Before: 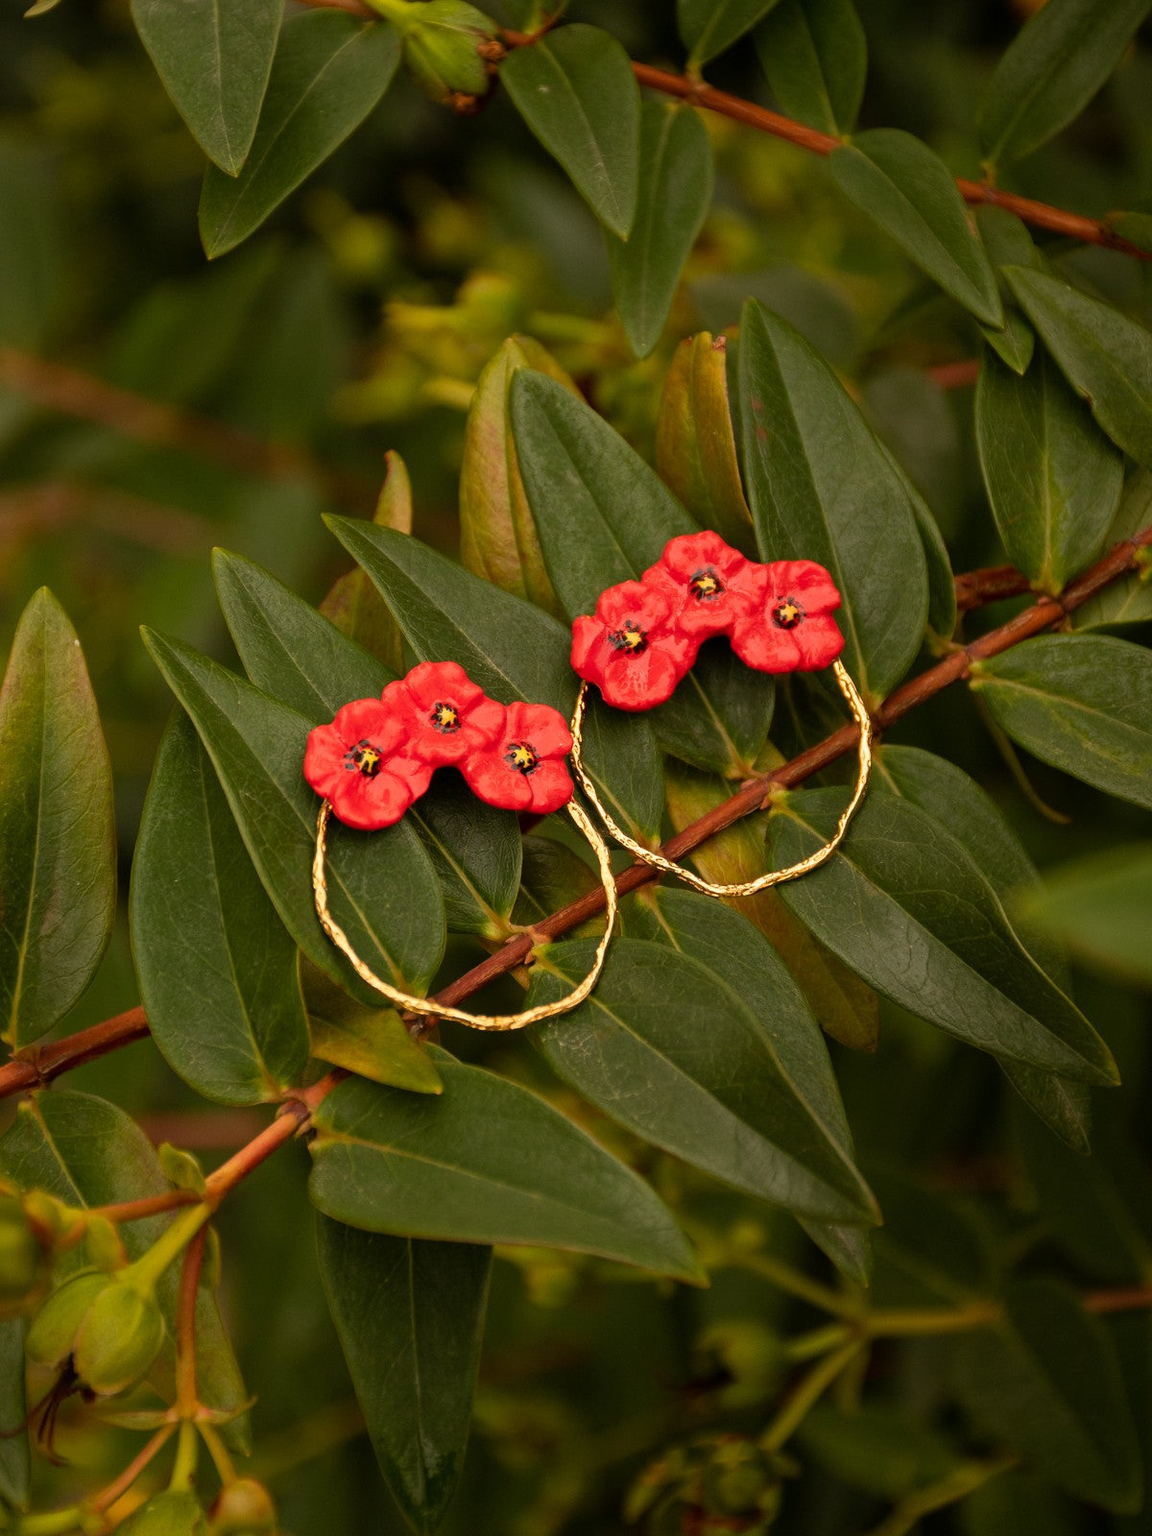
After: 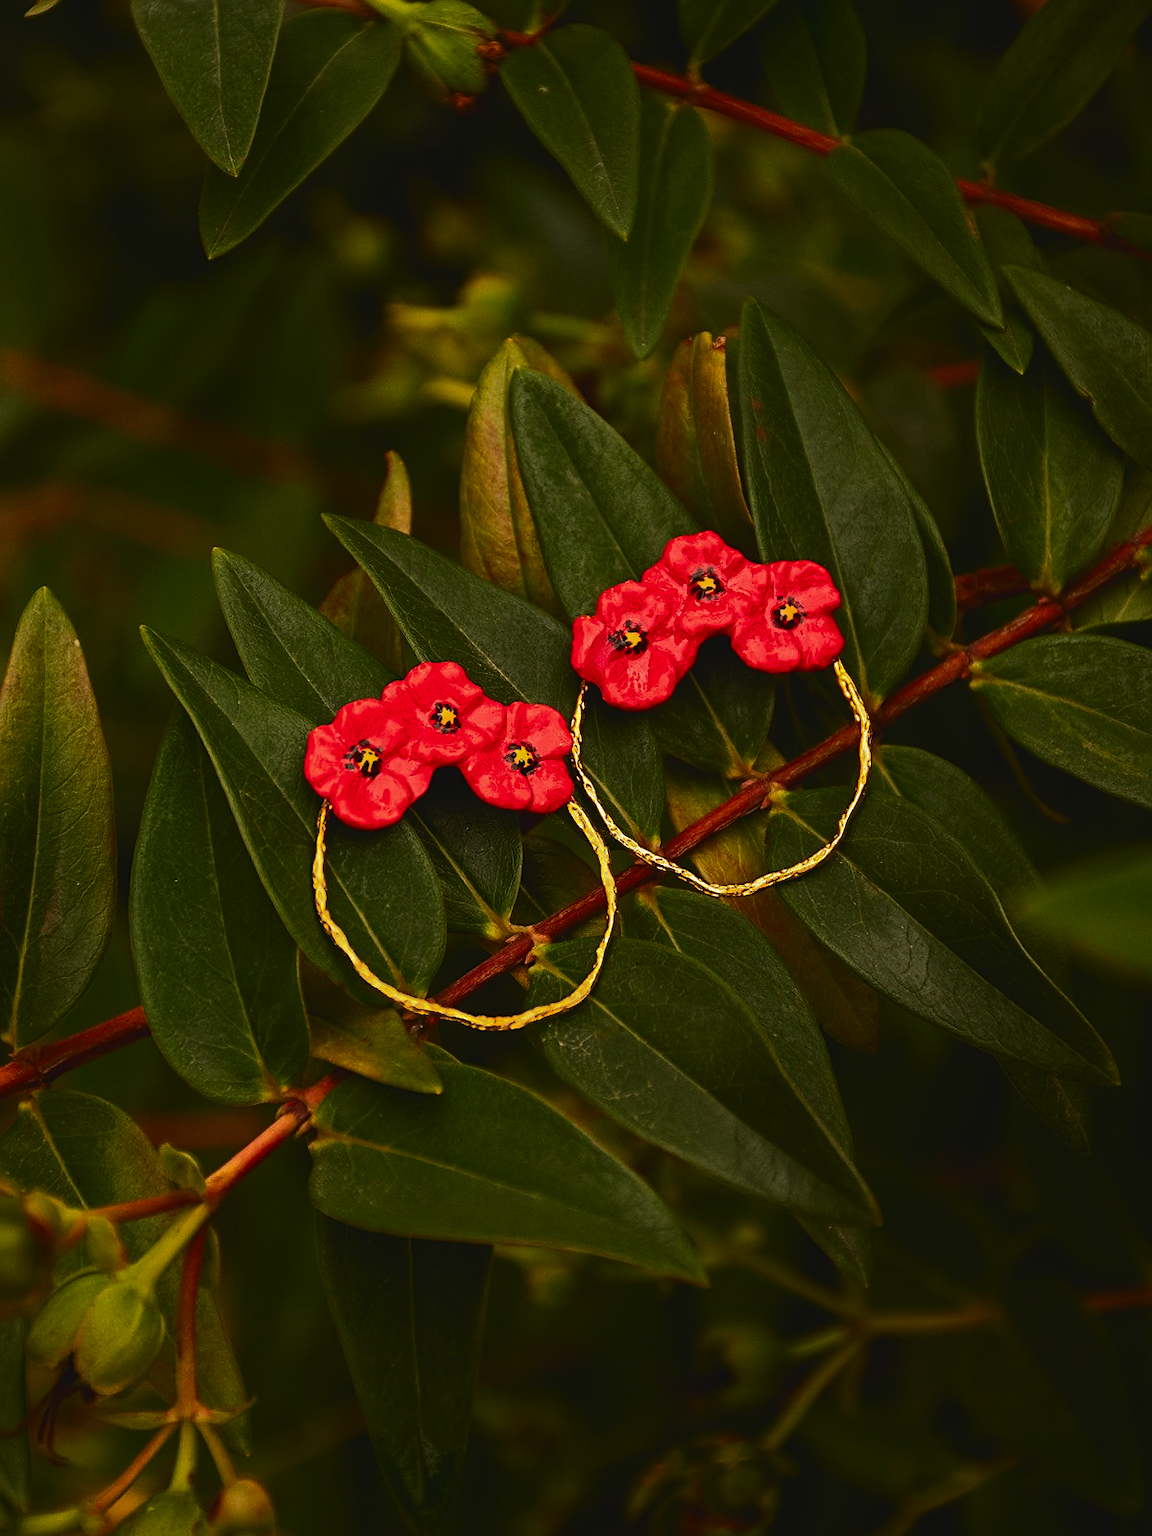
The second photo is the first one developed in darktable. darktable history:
sharpen: on, module defaults
shadows and highlights: shadows -19.91, highlights -73.15
contrast brightness saturation: contrast 0.22, brightness -0.19, saturation 0.24
exposure: black level correction -0.025, exposure -0.117 EV, compensate highlight preservation false
